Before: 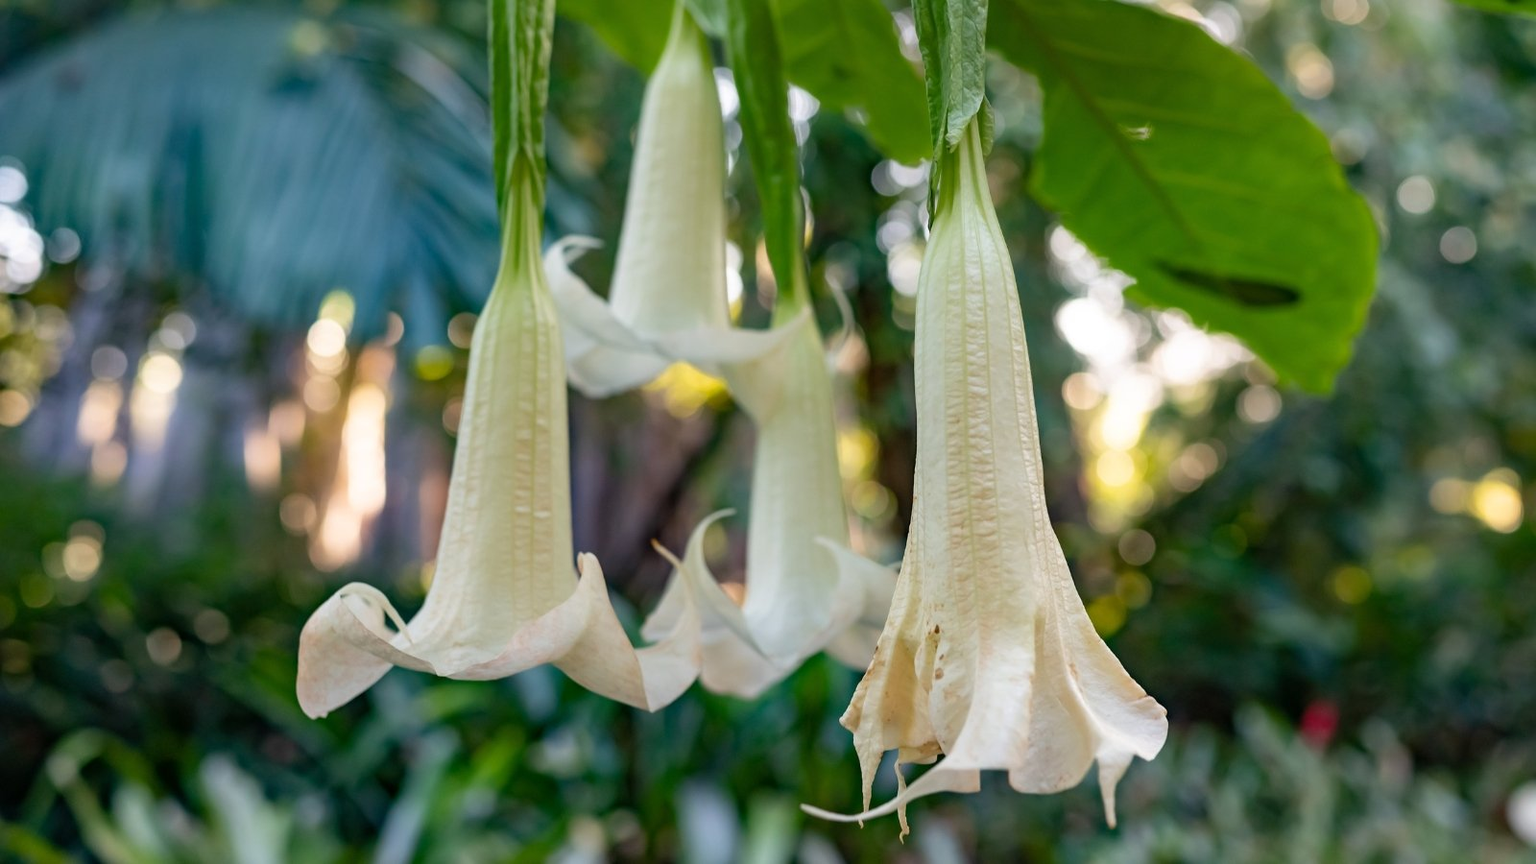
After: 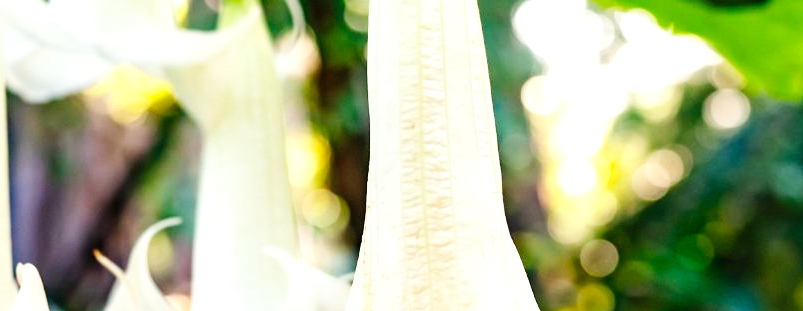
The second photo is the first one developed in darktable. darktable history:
levels: levels [0, 0.476, 0.951]
crop: left 36.607%, top 34.735%, right 13.146%, bottom 30.611%
base curve: curves: ch0 [(0, 0.003) (0.001, 0.002) (0.006, 0.004) (0.02, 0.022) (0.048, 0.086) (0.094, 0.234) (0.162, 0.431) (0.258, 0.629) (0.385, 0.8) (0.548, 0.918) (0.751, 0.988) (1, 1)], preserve colors none
